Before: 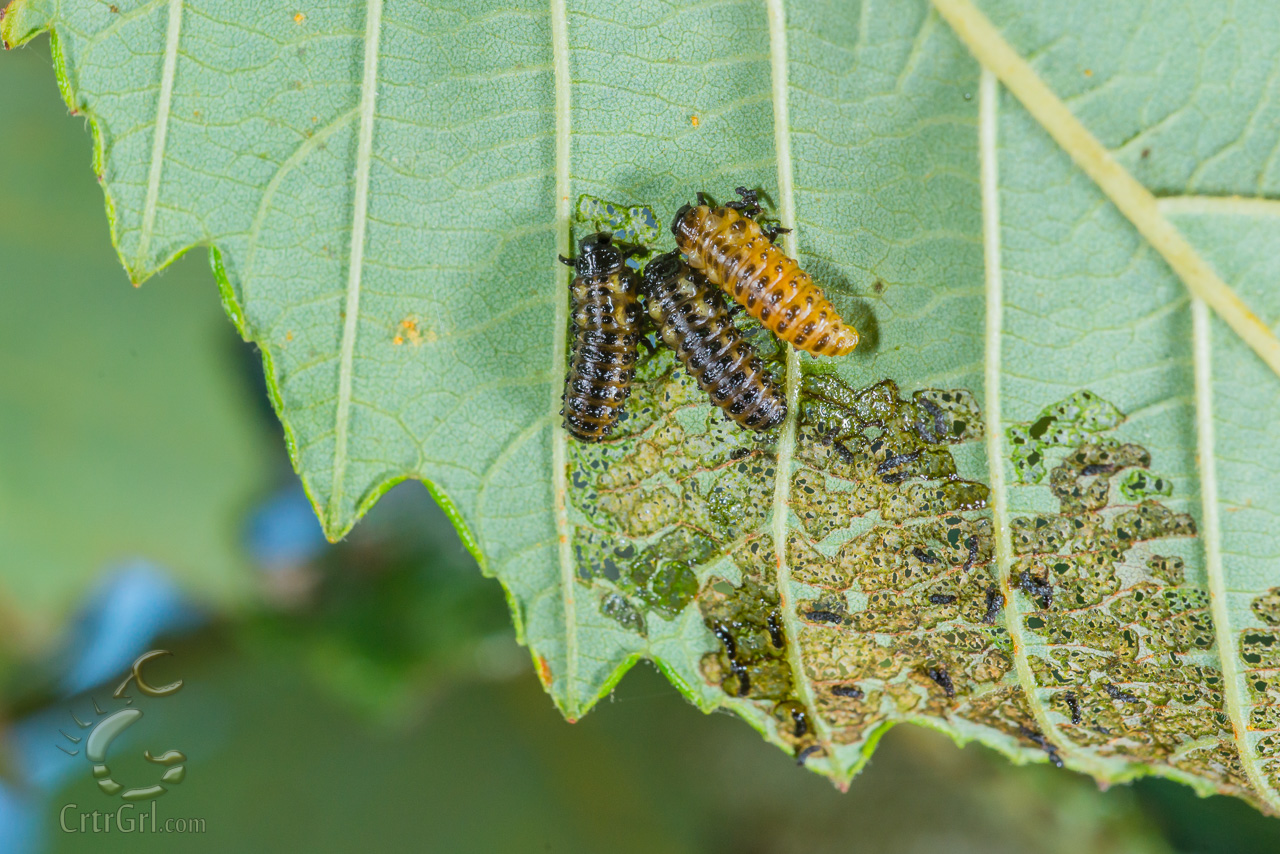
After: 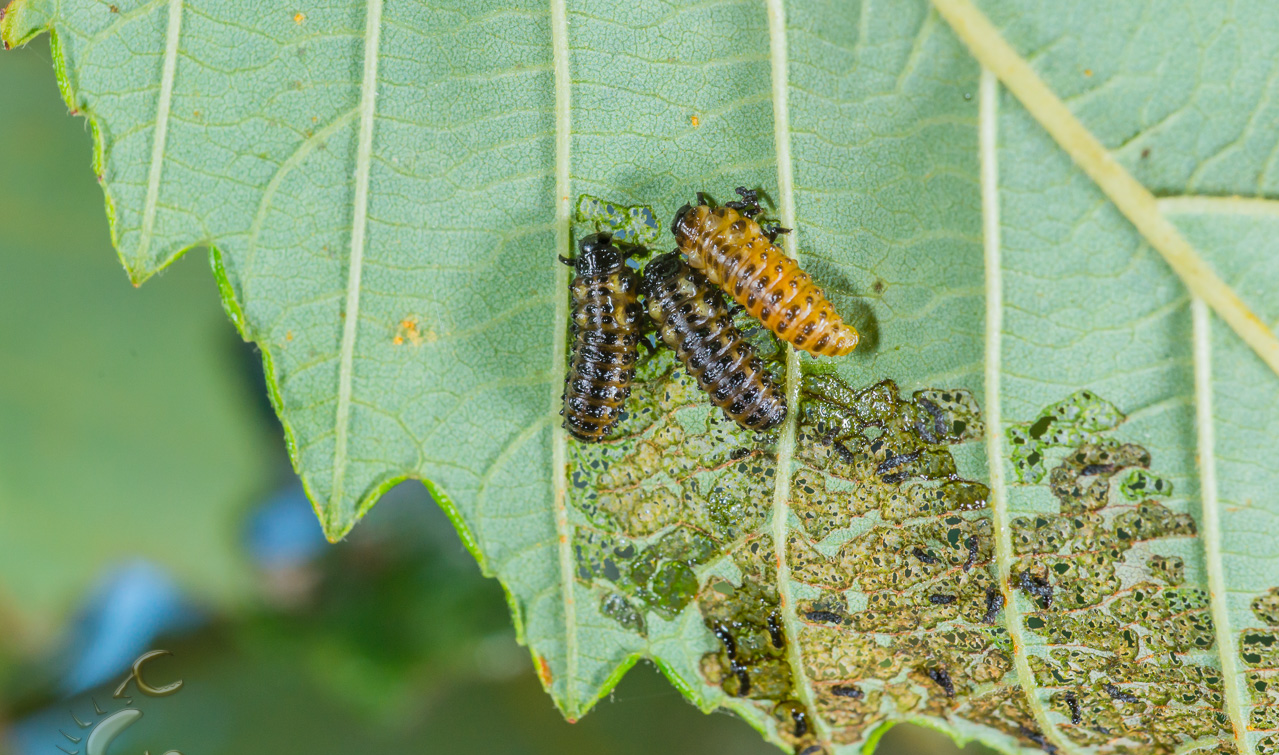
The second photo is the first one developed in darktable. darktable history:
crop and rotate: top 0%, bottom 11.49%
